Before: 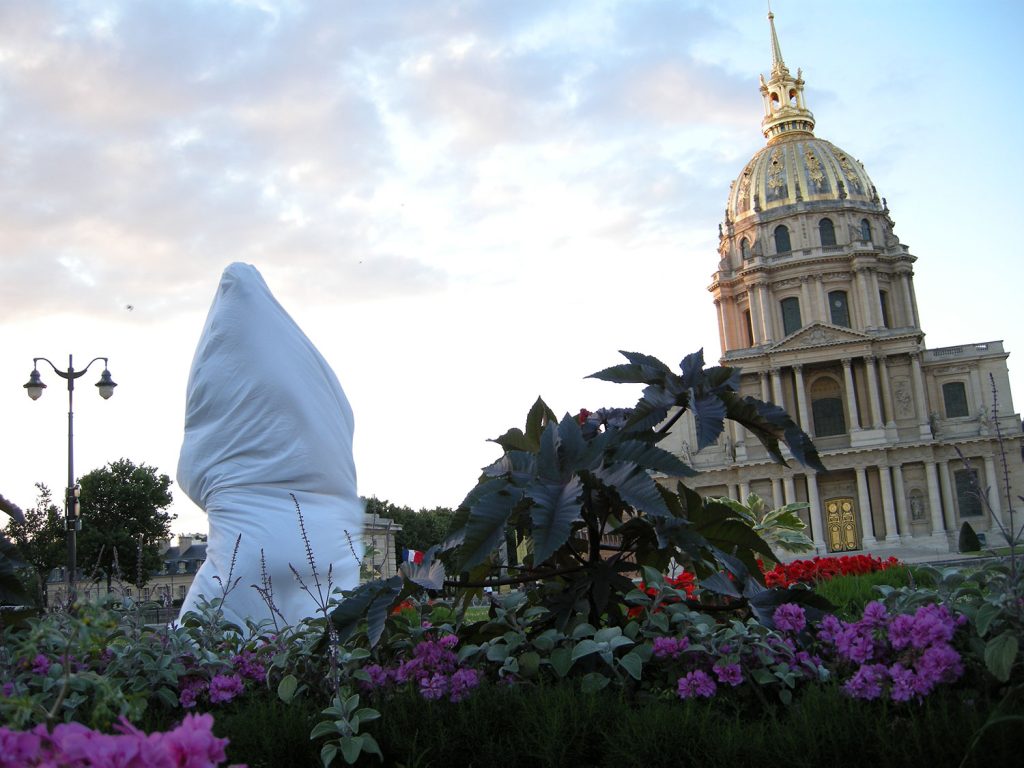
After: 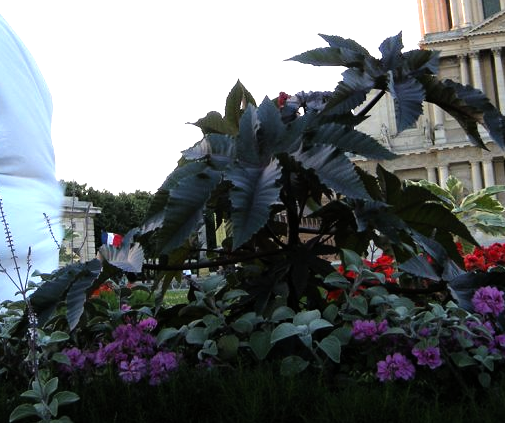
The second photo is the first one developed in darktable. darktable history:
tone equalizer: -8 EV -1.07 EV, -7 EV -0.986 EV, -6 EV -0.886 EV, -5 EV -0.565 EV, -3 EV 0.565 EV, -2 EV 0.858 EV, -1 EV 1 EV, +0 EV 1.07 EV
crop: left 29.445%, top 41.337%, right 21.156%, bottom 3.515%
